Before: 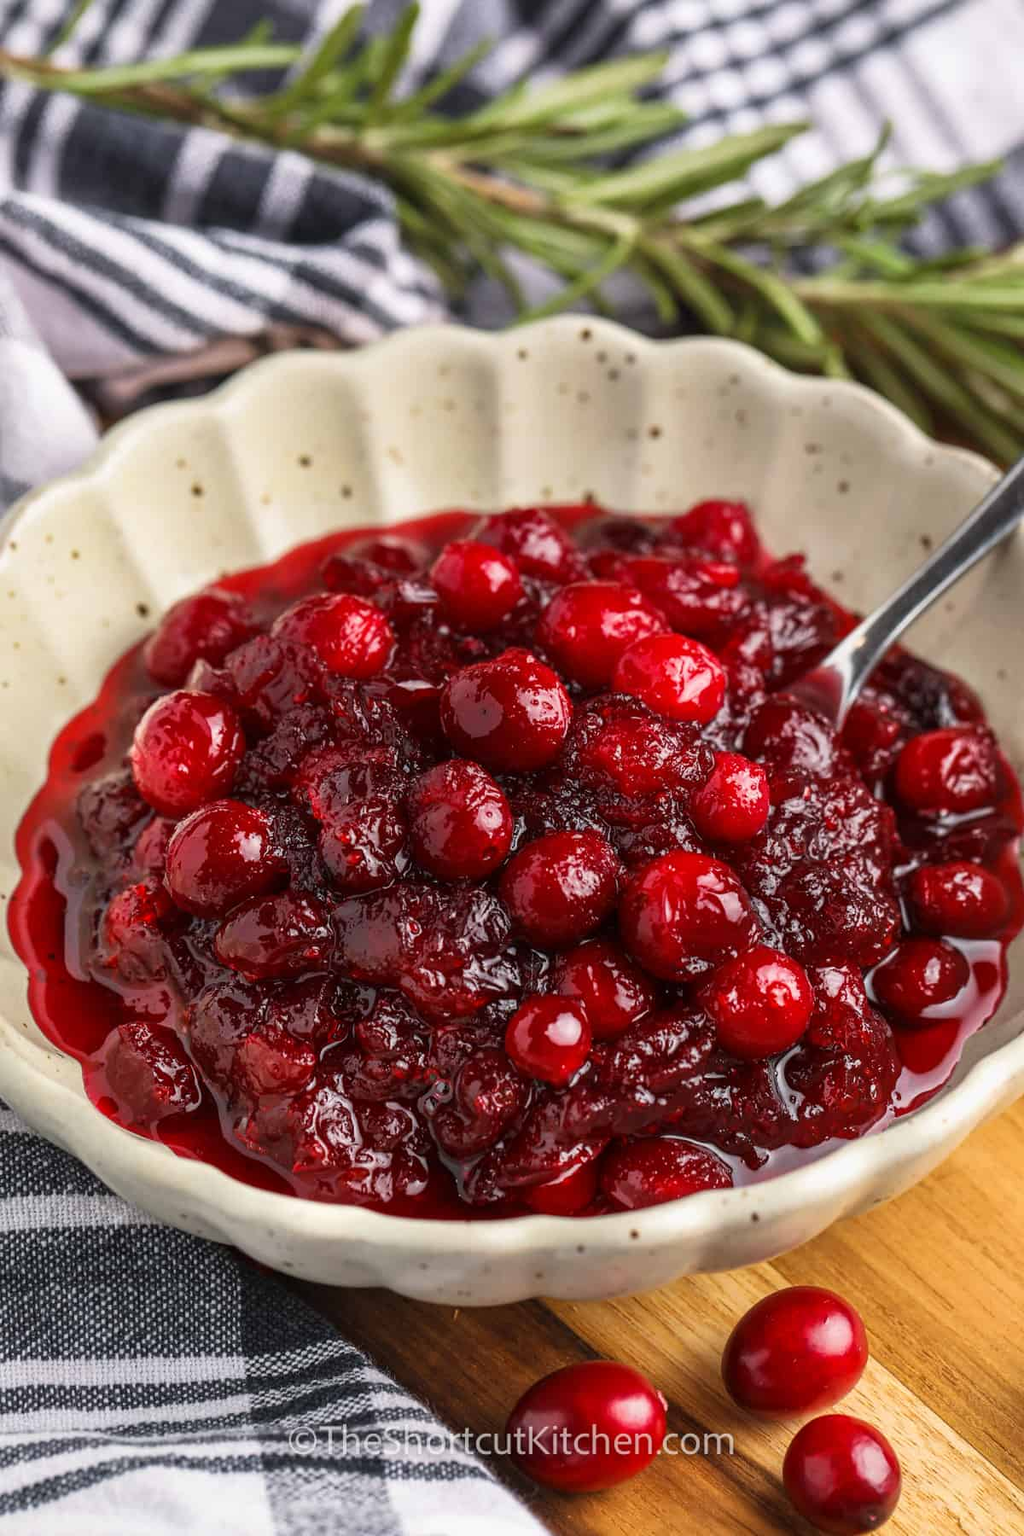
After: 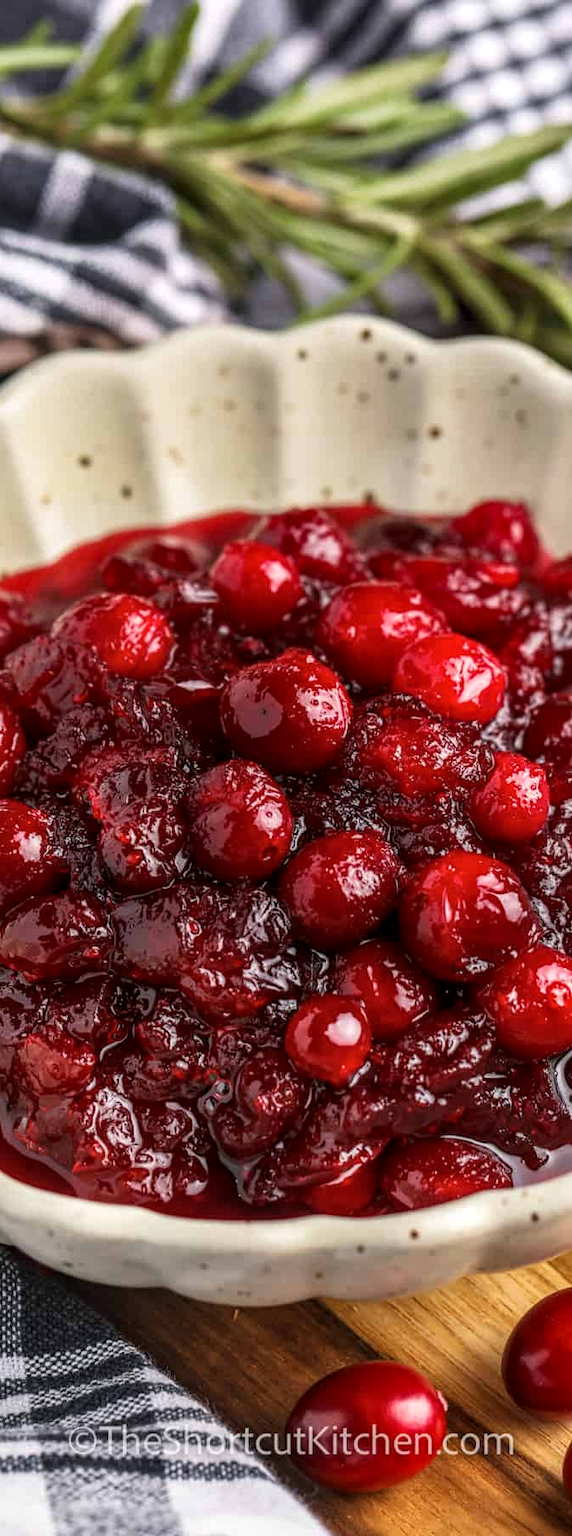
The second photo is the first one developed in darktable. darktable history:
local contrast: detail 130%
crop: left 21.561%, right 22.453%
